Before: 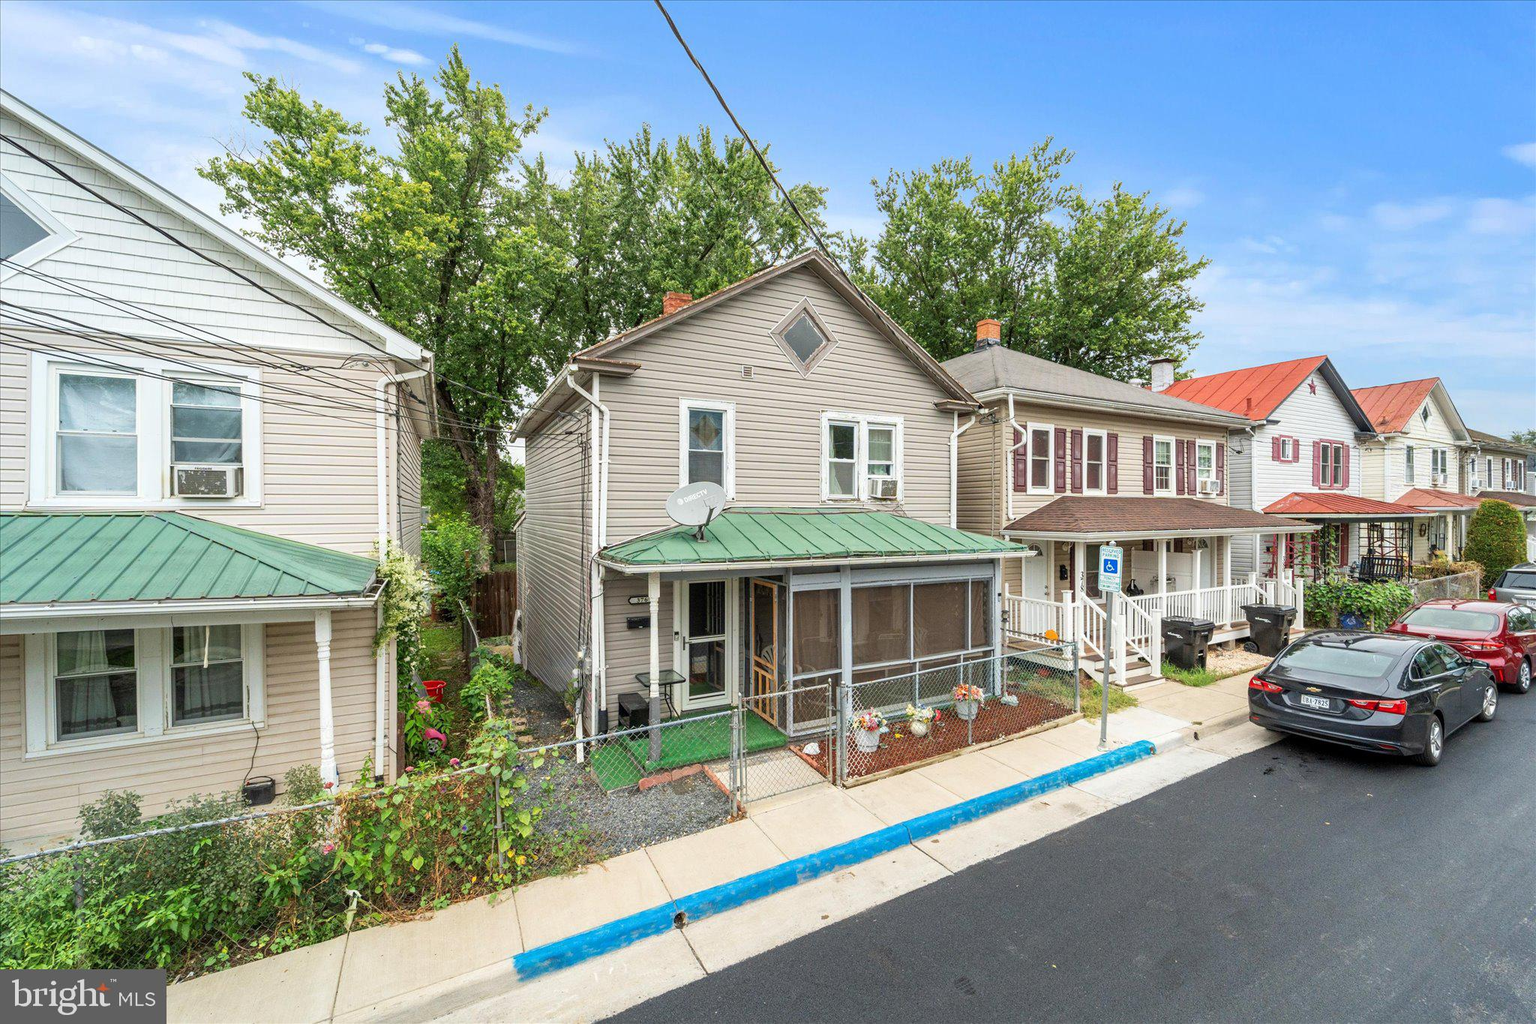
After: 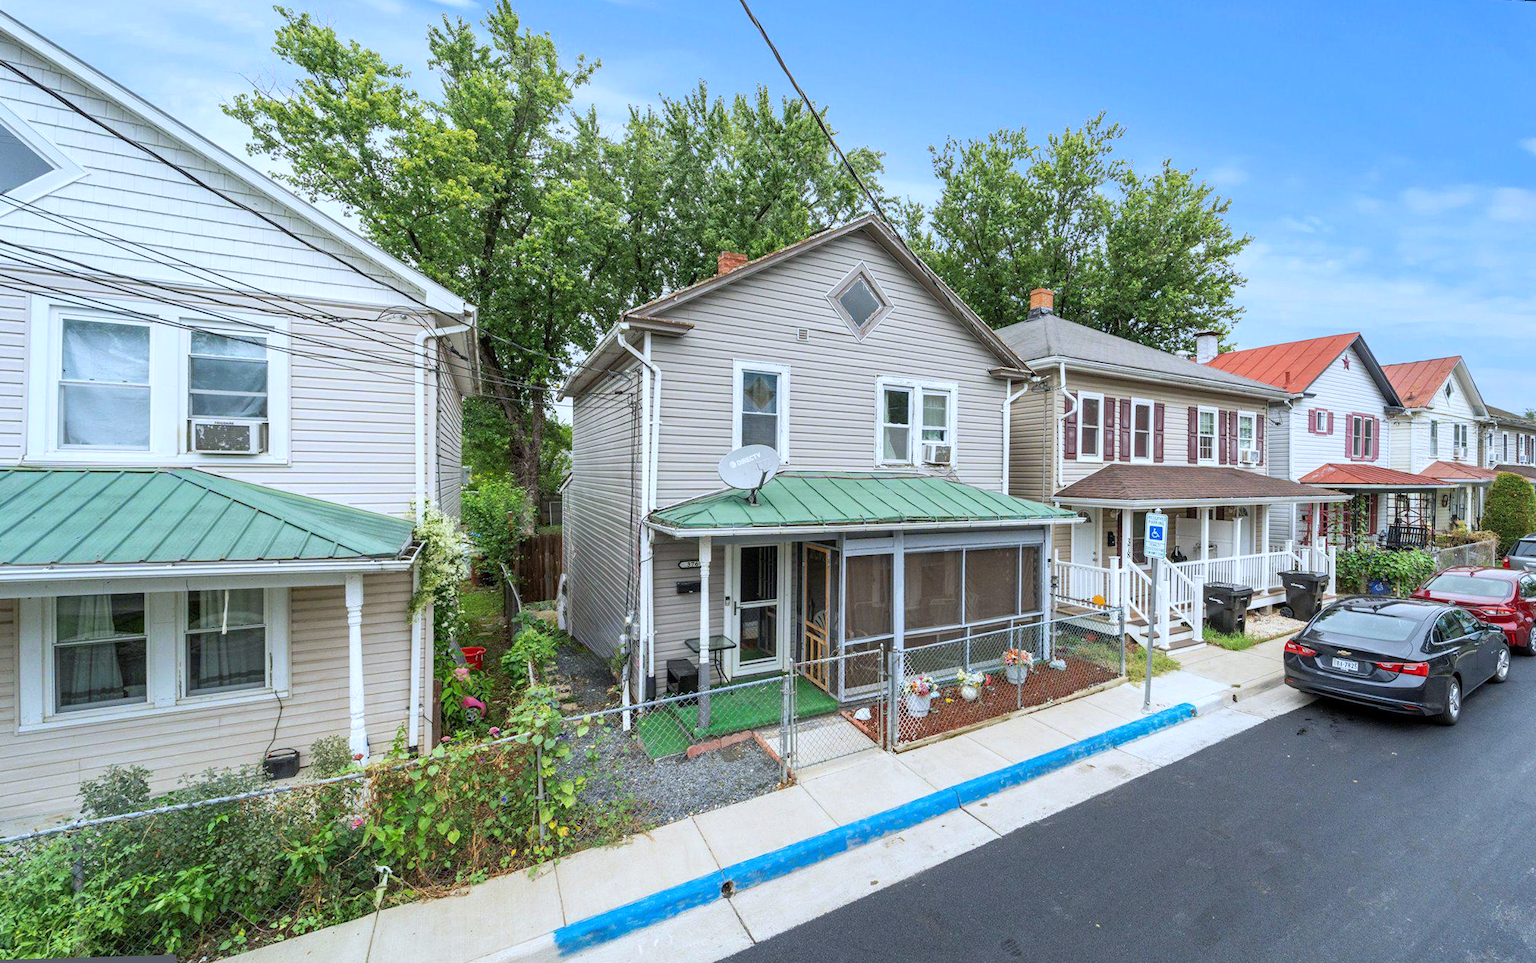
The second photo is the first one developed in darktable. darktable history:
white balance: red 0.931, blue 1.11
rotate and perspective: rotation 0.679°, lens shift (horizontal) 0.136, crop left 0.009, crop right 0.991, crop top 0.078, crop bottom 0.95
tone equalizer: on, module defaults
